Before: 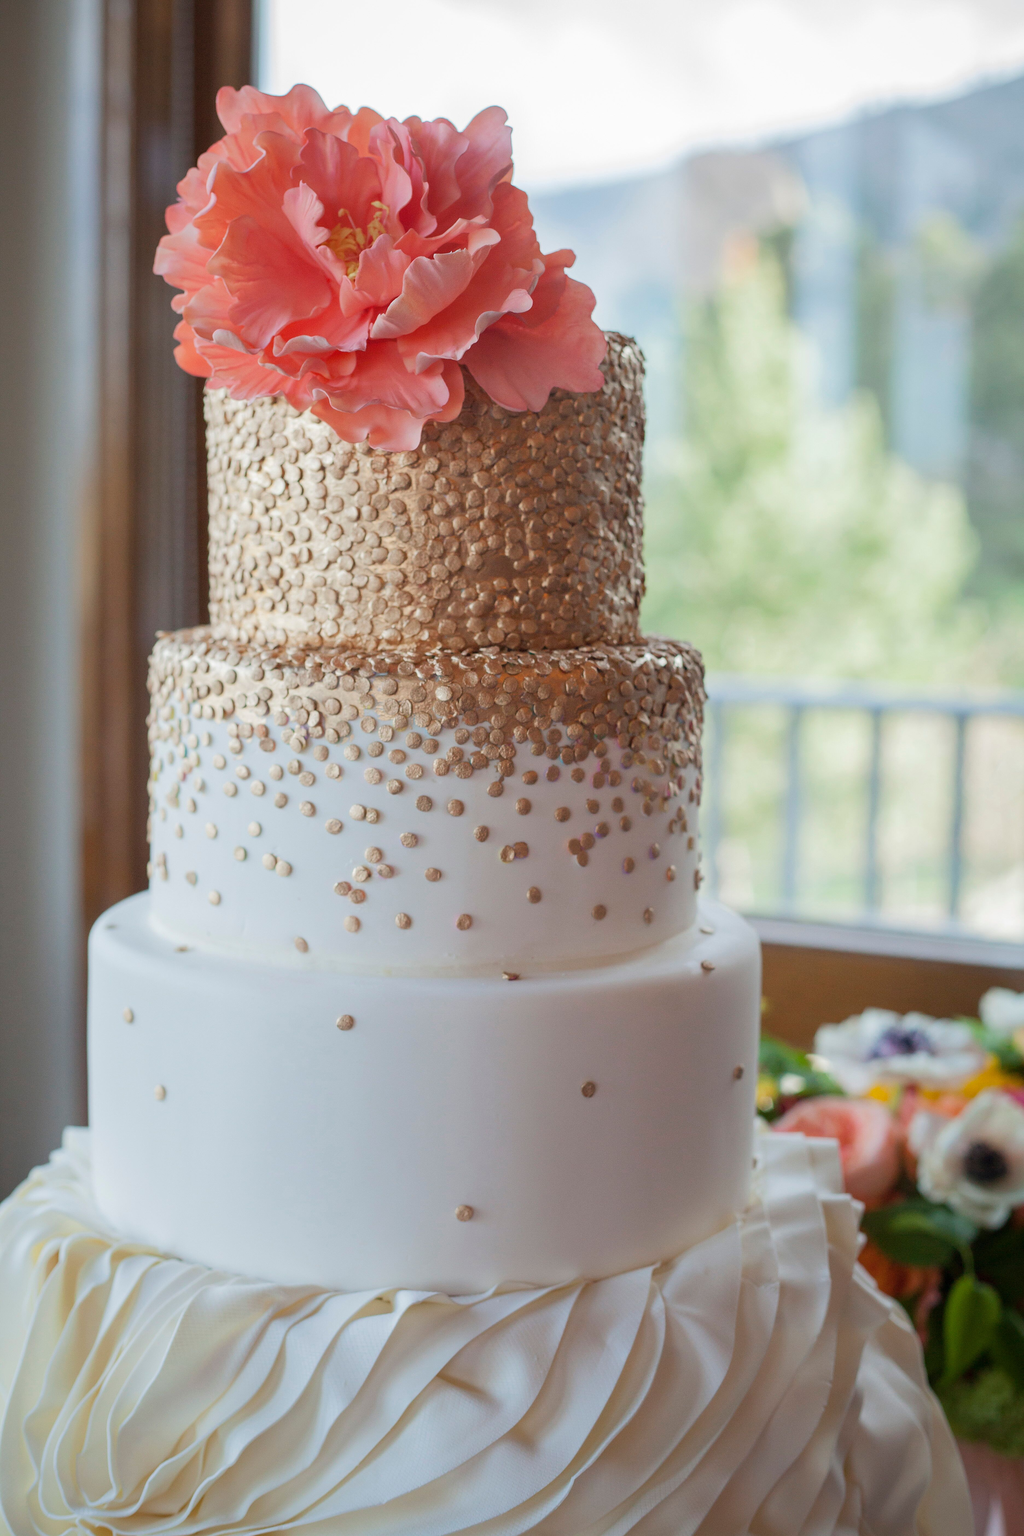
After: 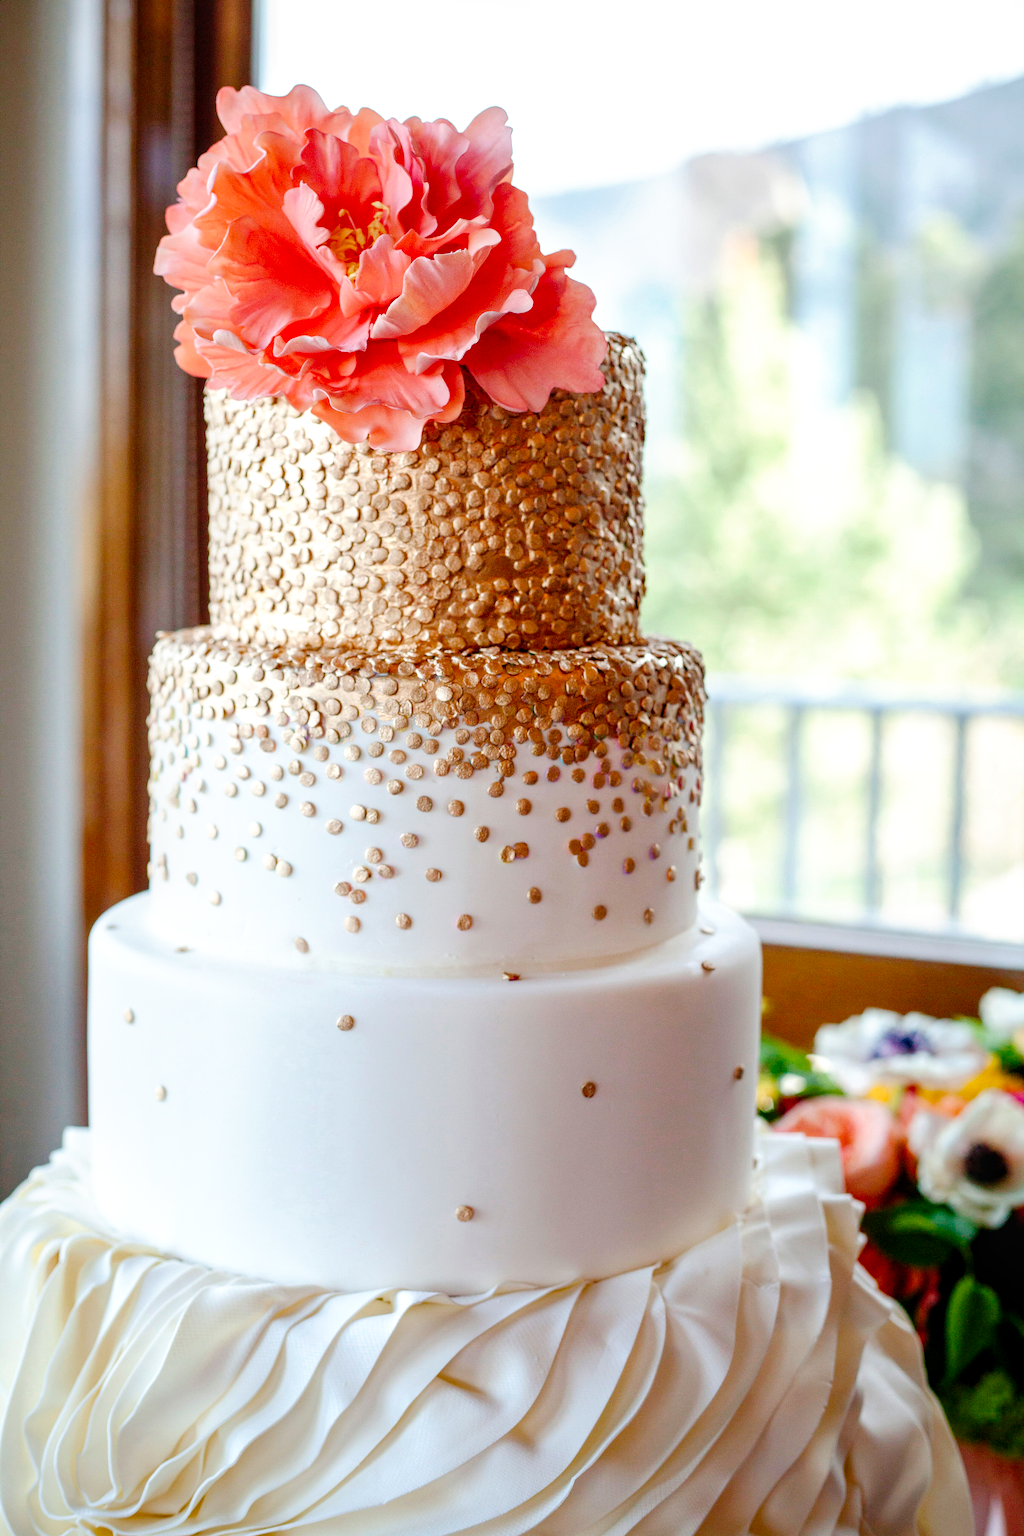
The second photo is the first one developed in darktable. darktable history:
tone curve: curves: ch0 [(0, 0) (0.003, 0) (0.011, 0.001) (0.025, 0.001) (0.044, 0.003) (0.069, 0.009) (0.1, 0.018) (0.136, 0.032) (0.177, 0.074) (0.224, 0.13) (0.277, 0.218) (0.335, 0.321) (0.399, 0.425) (0.468, 0.523) (0.543, 0.617) (0.623, 0.708) (0.709, 0.789) (0.801, 0.873) (0.898, 0.967) (1, 1)], preserve colors none
local contrast: on, module defaults
color balance rgb: power › hue 72.55°, global offset › luminance -0.897%, linear chroma grading › global chroma 8.712%, perceptual saturation grading › global saturation 20%, perceptual saturation grading › highlights -49.315%, perceptual saturation grading › shadows 24.933%, global vibrance 20%
exposure: exposure 0.272 EV, compensate exposure bias true, compensate highlight preservation false
